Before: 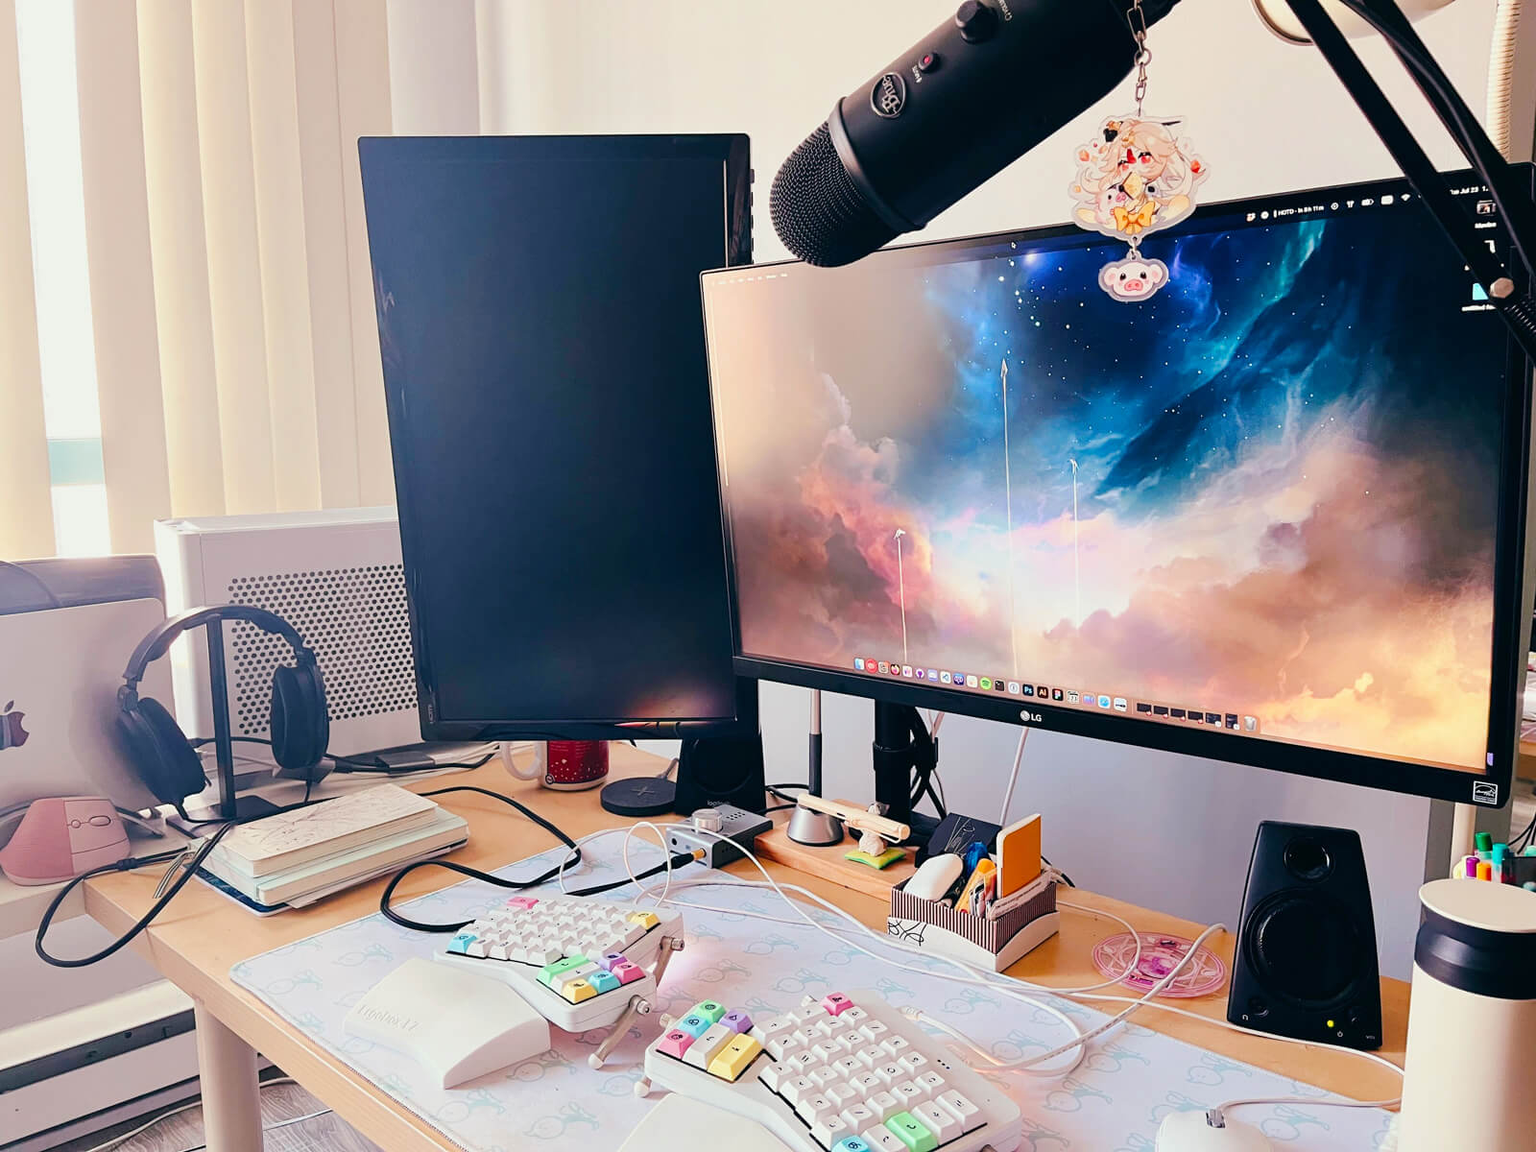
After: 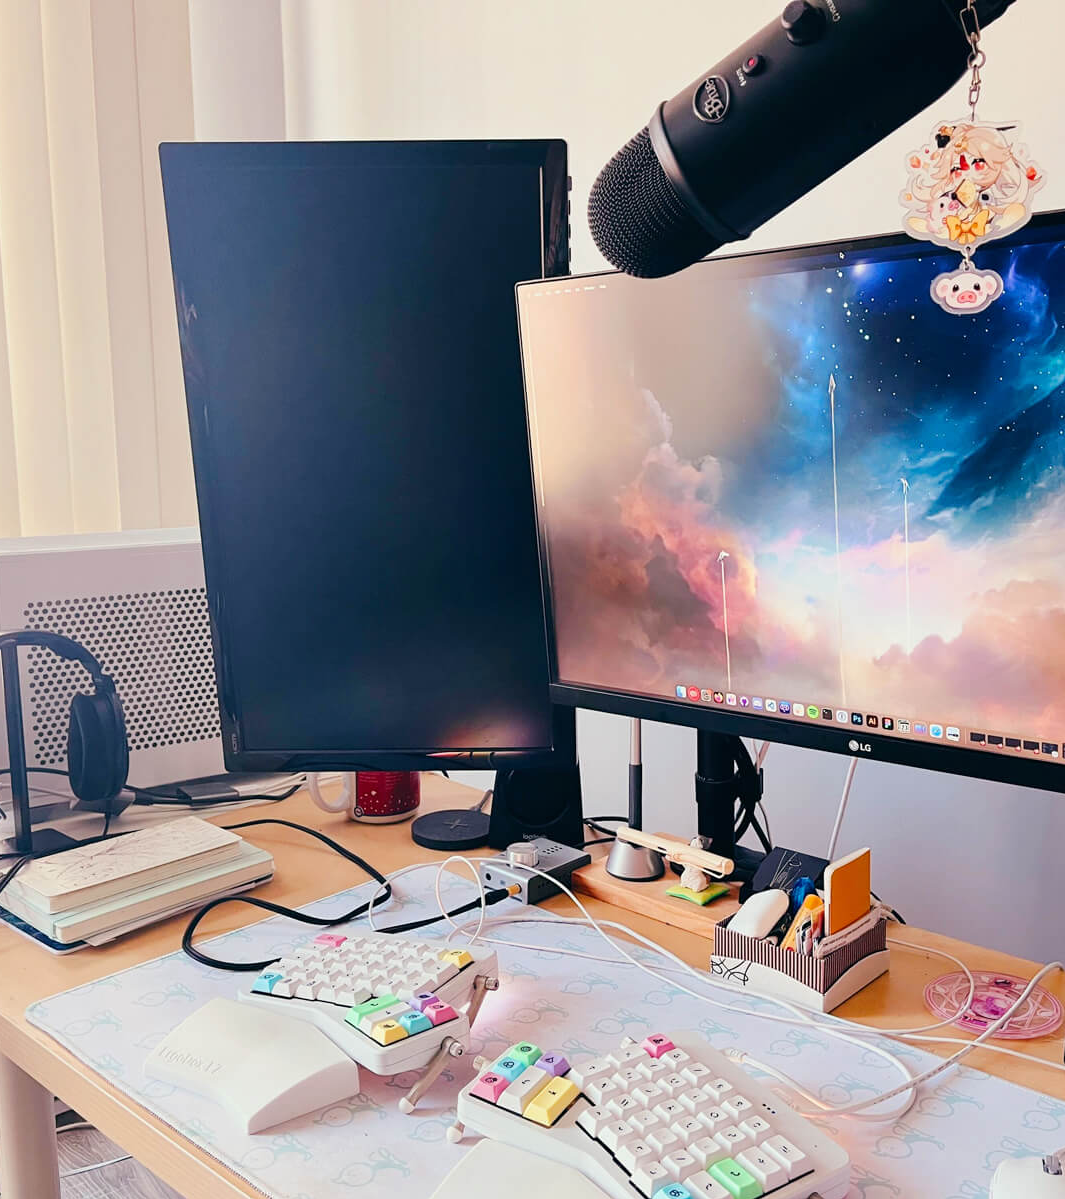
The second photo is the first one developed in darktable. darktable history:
crop and rotate: left 13.463%, right 19.951%
